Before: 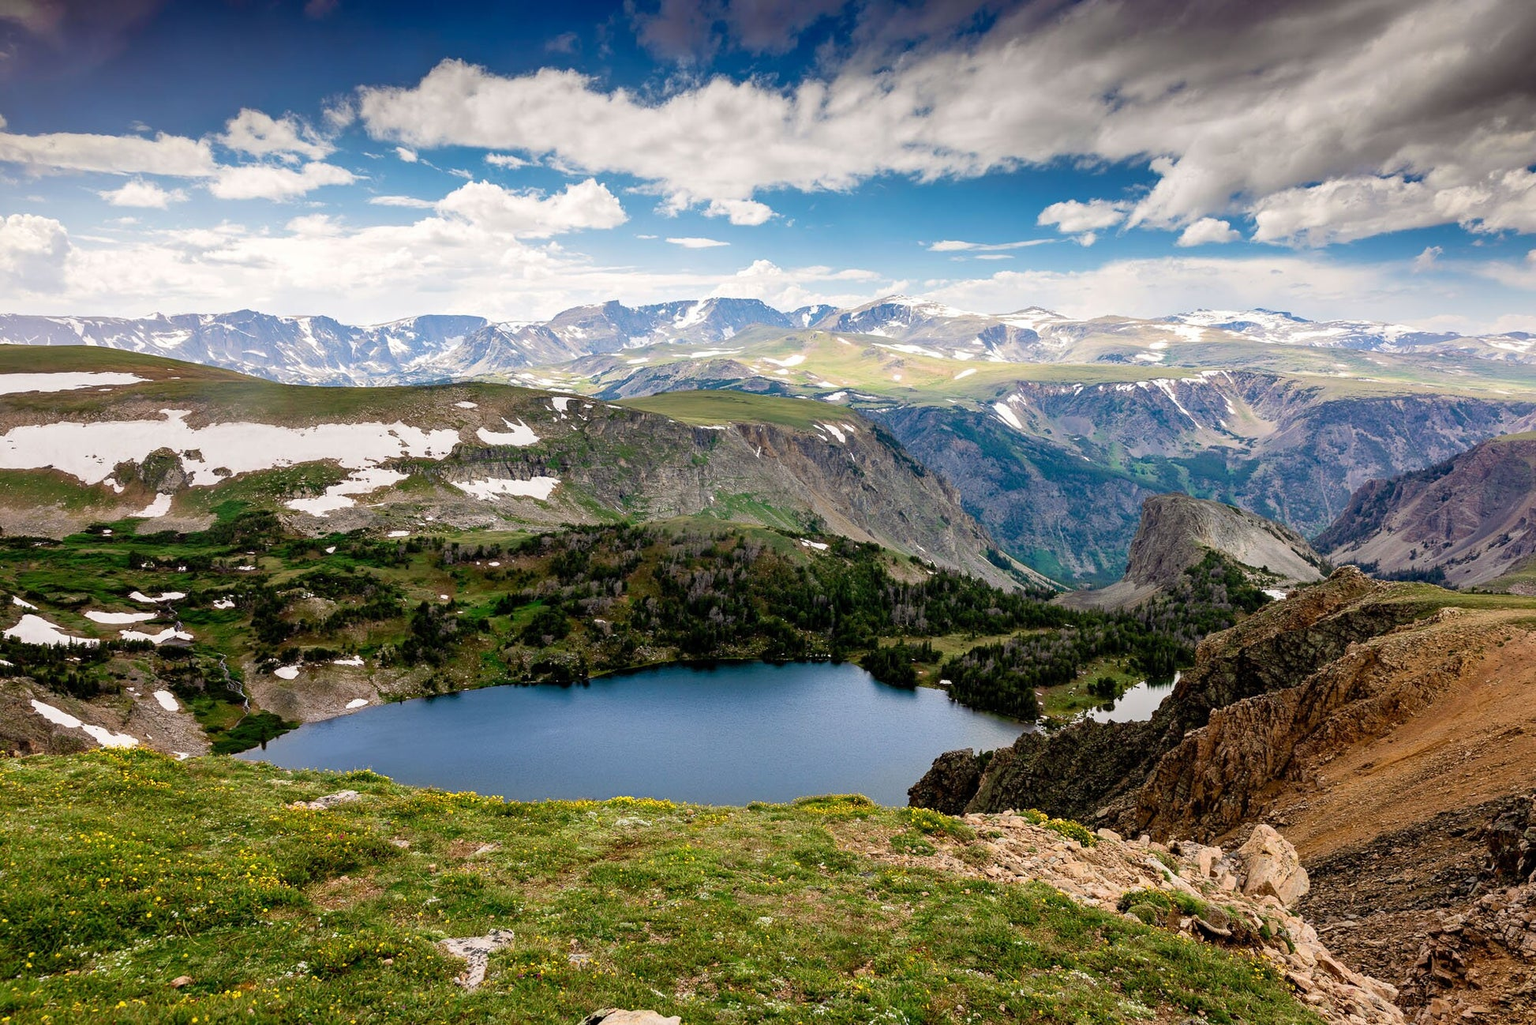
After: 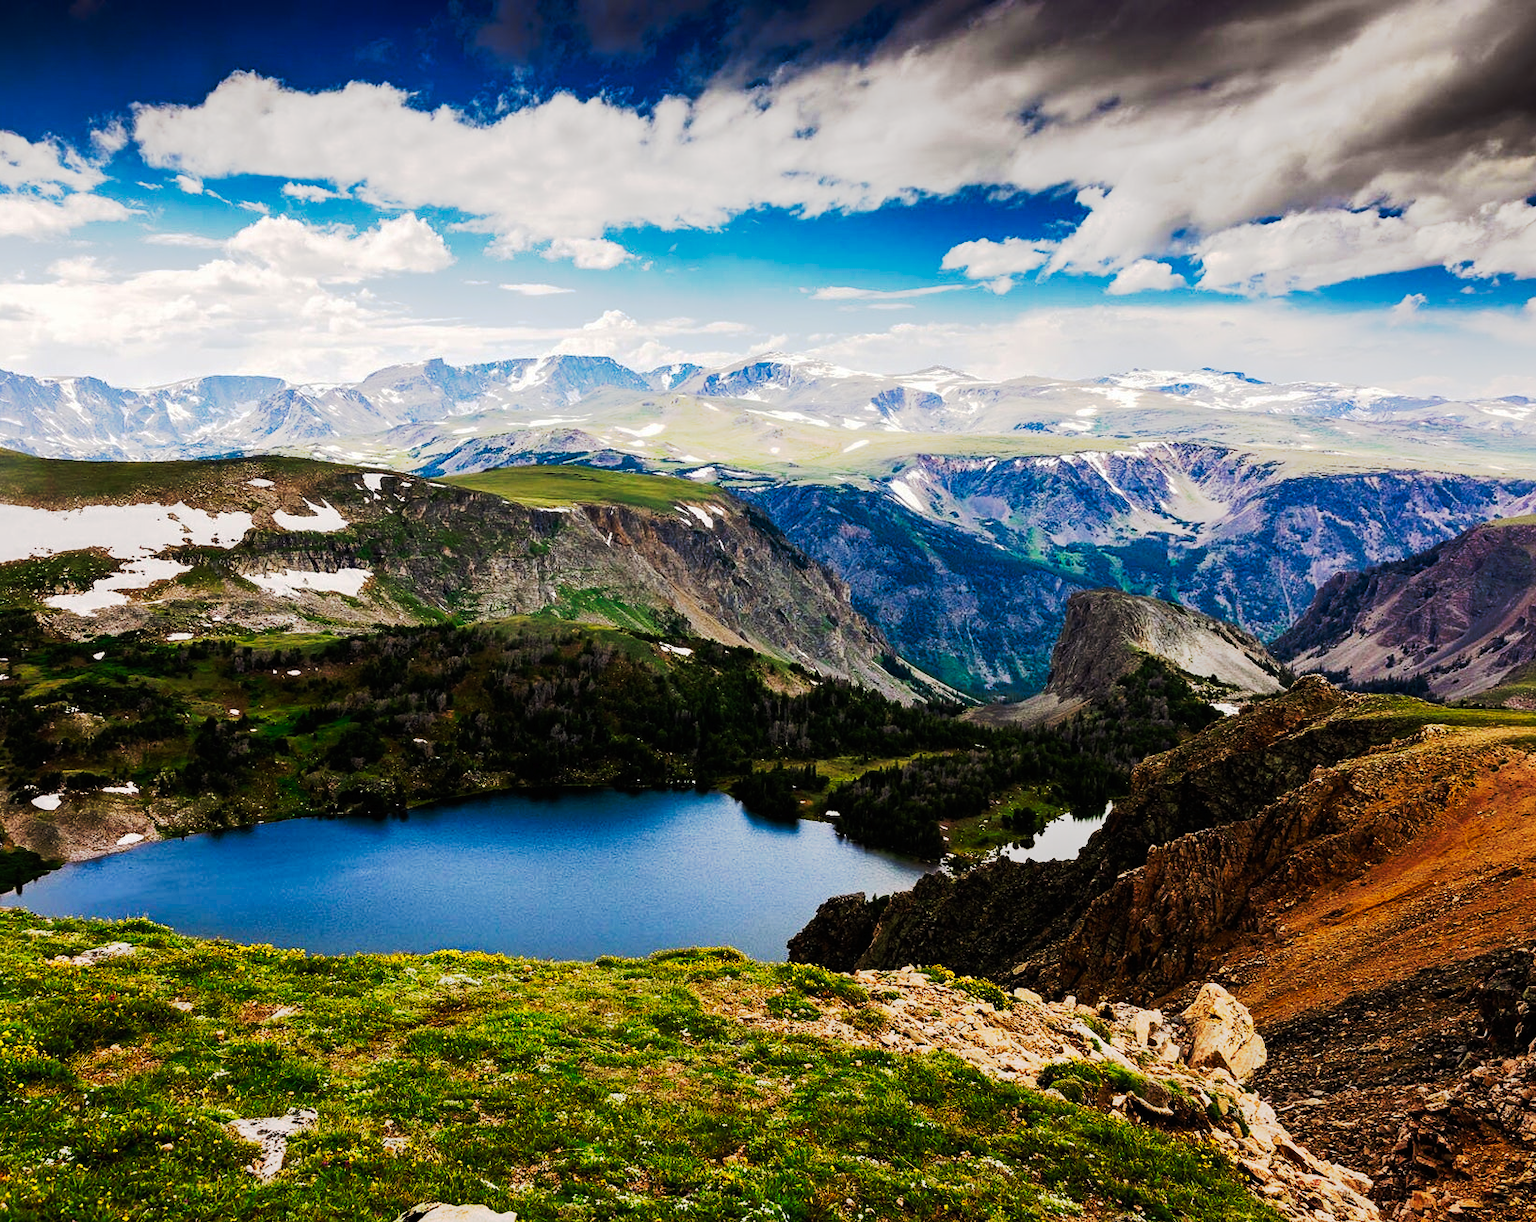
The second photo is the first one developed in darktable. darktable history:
crop: left 16.145%
tone curve: curves: ch0 [(0, 0) (0.003, 0.006) (0.011, 0.006) (0.025, 0.008) (0.044, 0.014) (0.069, 0.02) (0.1, 0.025) (0.136, 0.037) (0.177, 0.053) (0.224, 0.086) (0.277, 0.13) (0.335, 0.189) (0.399, 0.253) (0.468, 0.375) (0.543, 0.521) (0.623, 0.671) (0.709, 0.789) (0.801, 0.841) (0.898, 0.889) (1, 1)], preserve colors none
